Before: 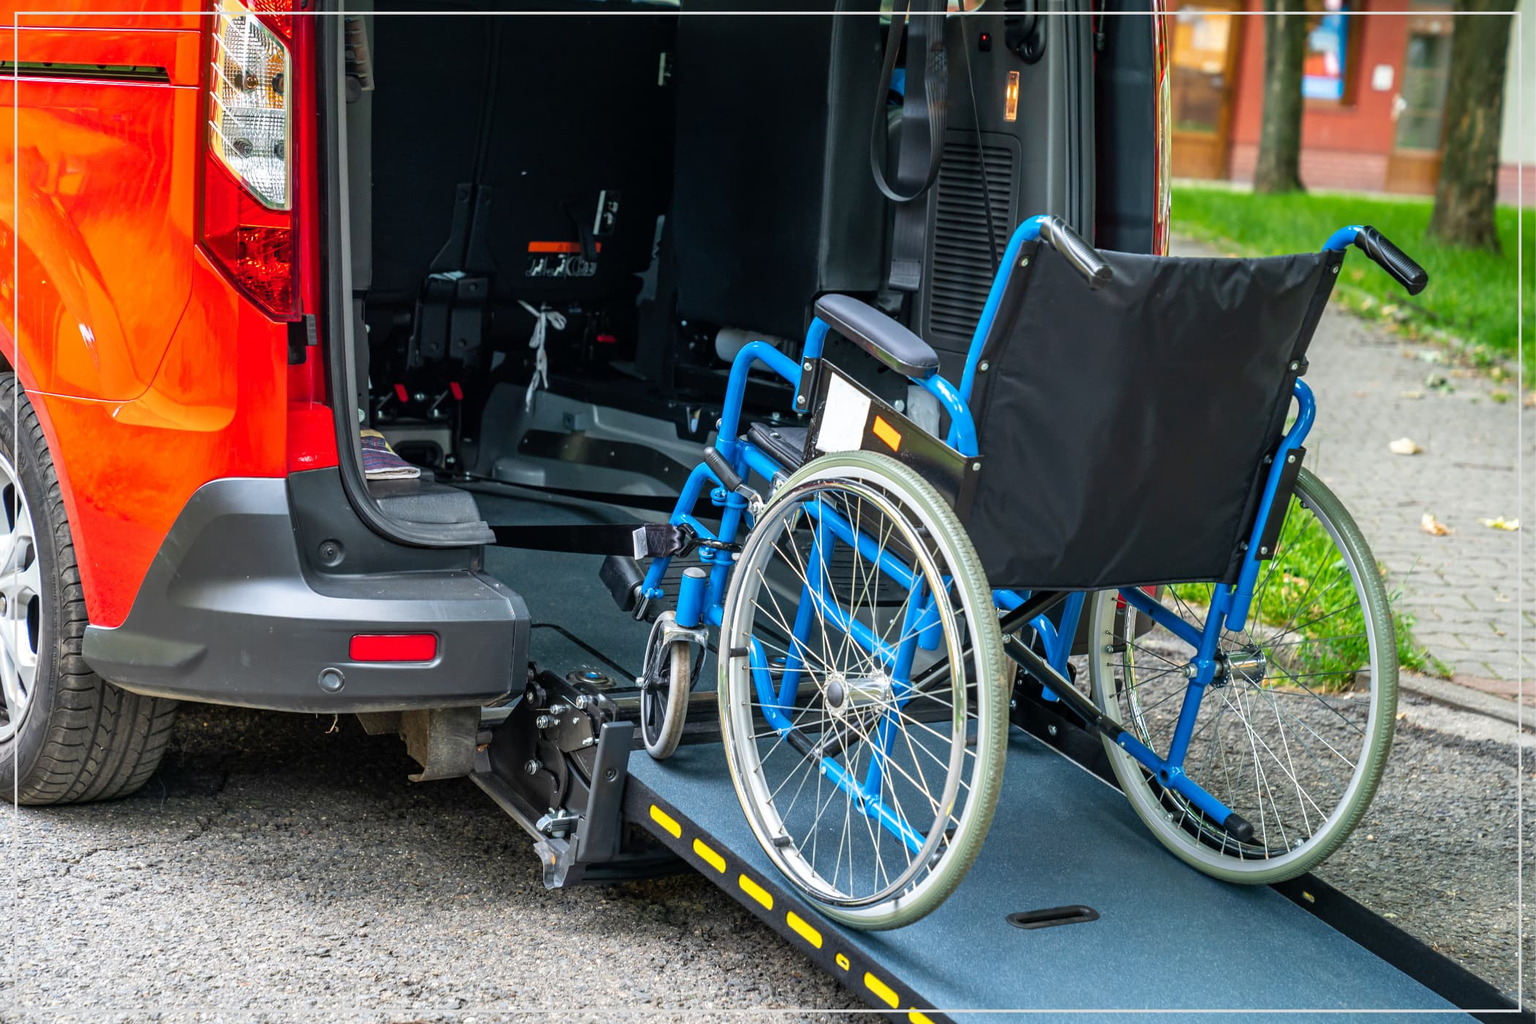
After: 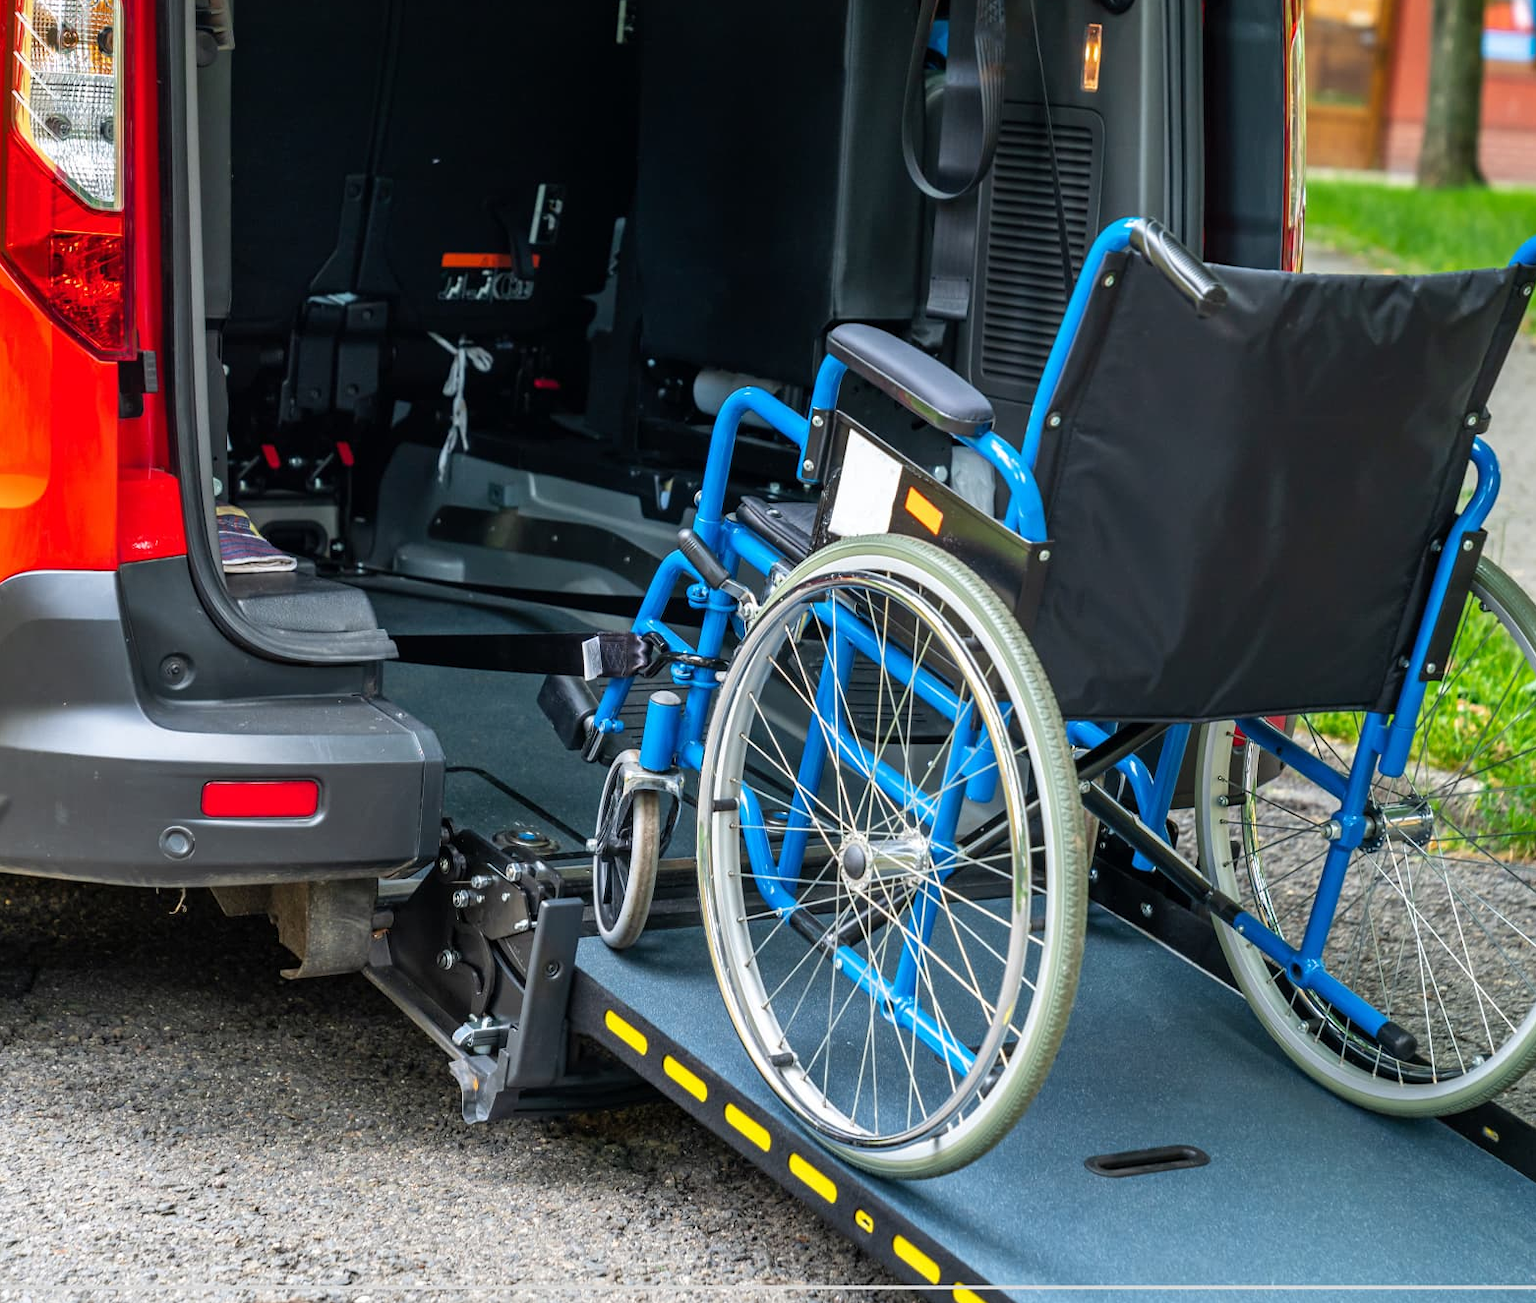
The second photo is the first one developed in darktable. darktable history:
crop and rotate: left 13.038%, top 5.252%, right 12.542%
